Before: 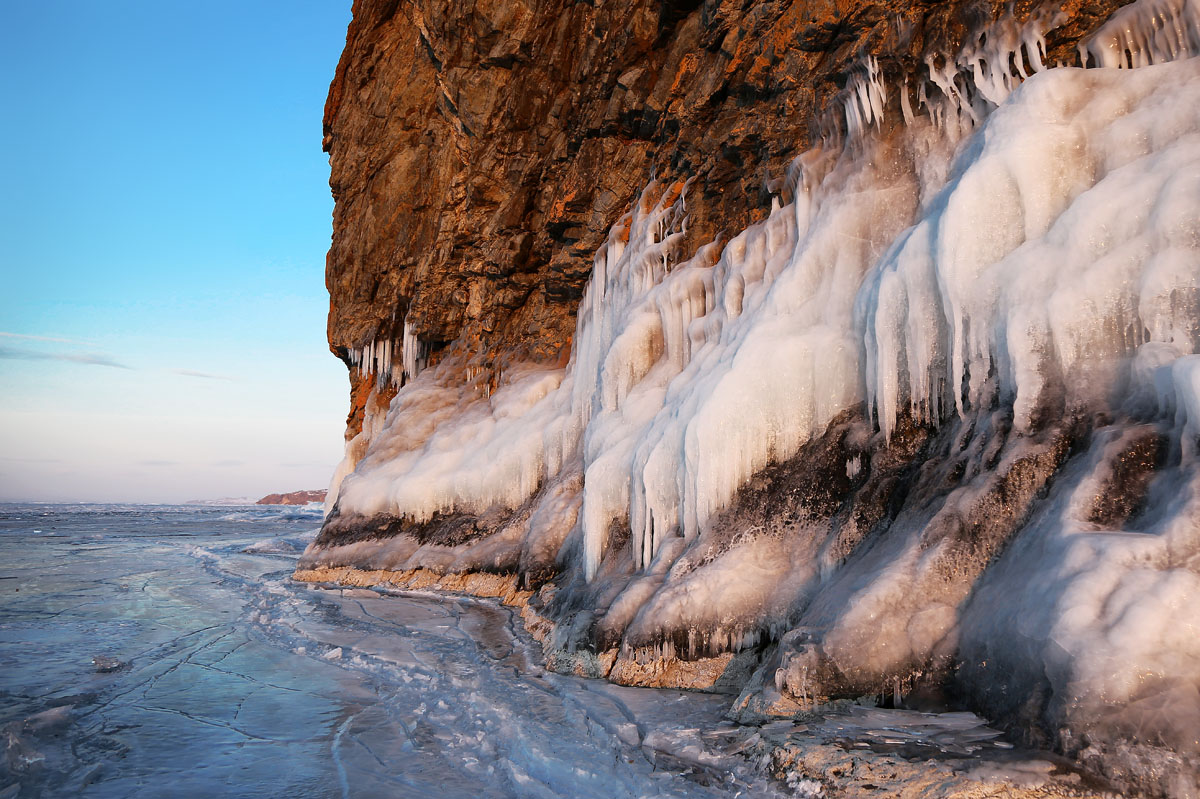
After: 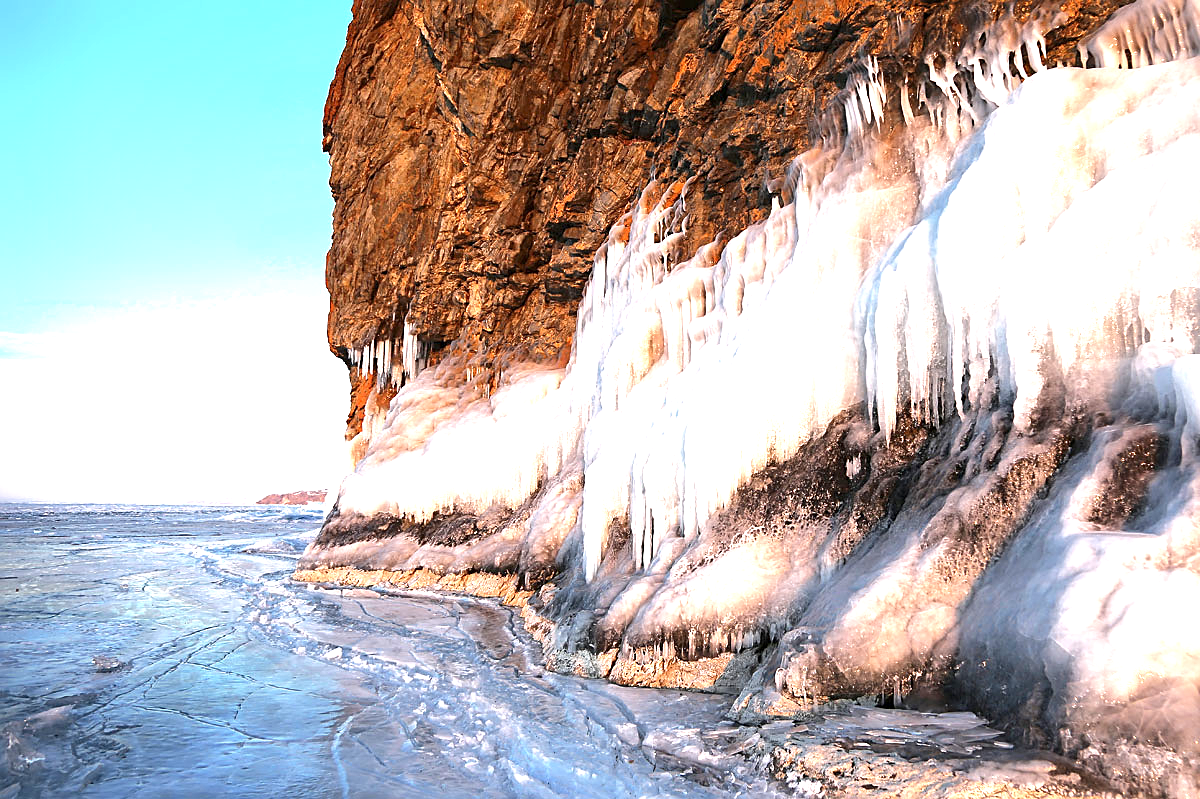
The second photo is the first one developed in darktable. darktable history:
sharpen: on, module defaults
exposure: black level correction 0, exposure 1.388 EV, compensate exposure bias true, compensate highlight preservation false
